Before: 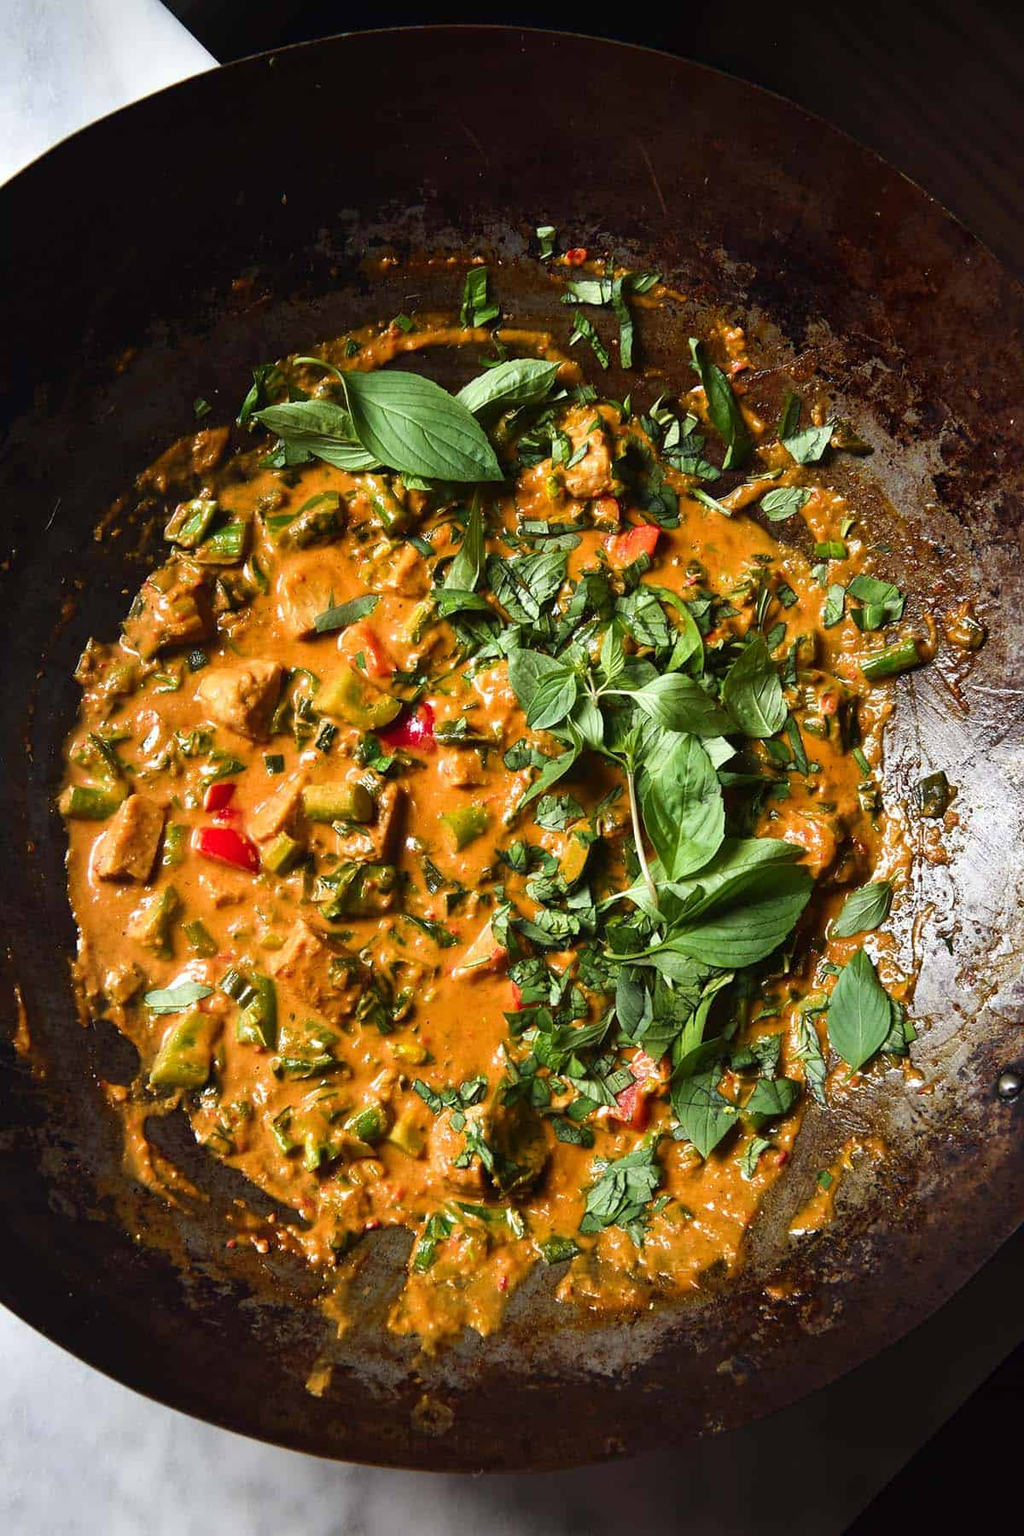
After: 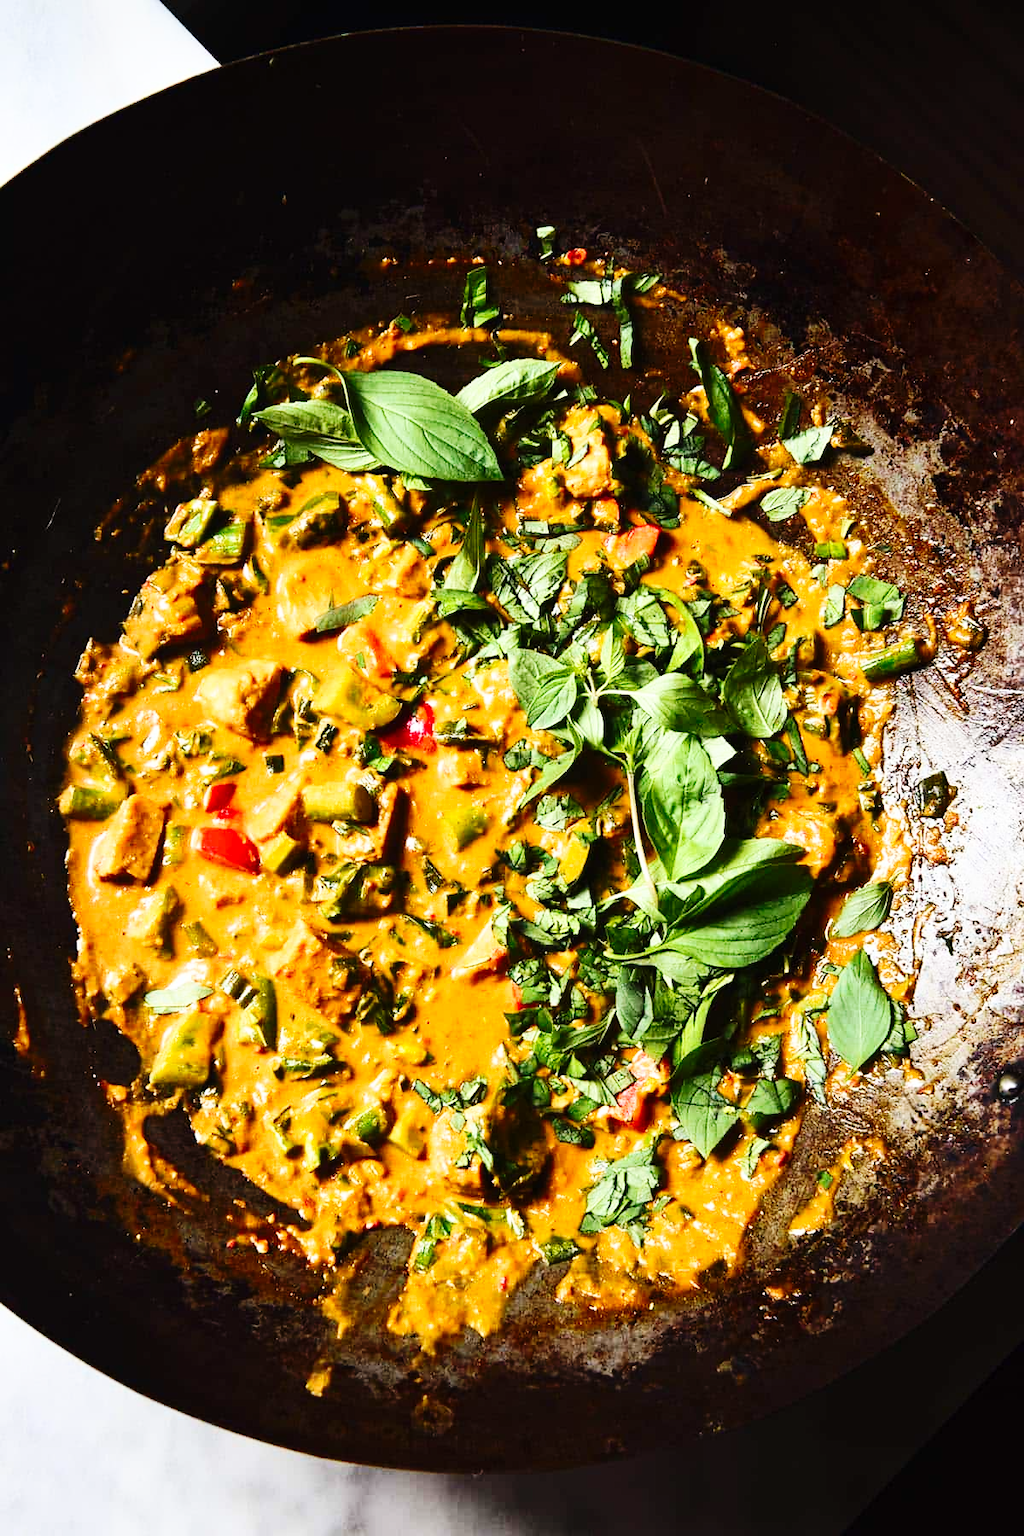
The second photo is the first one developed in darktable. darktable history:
contrast brightness saturation: contrast 0.237, brightness 0.09
base curve: curves: ch0 [(0, 0) (0.036, 0.025) (0.121, 0.166) (0.206, 0.329) (0.605, 0.79) (1, 1)], preserve colors none
